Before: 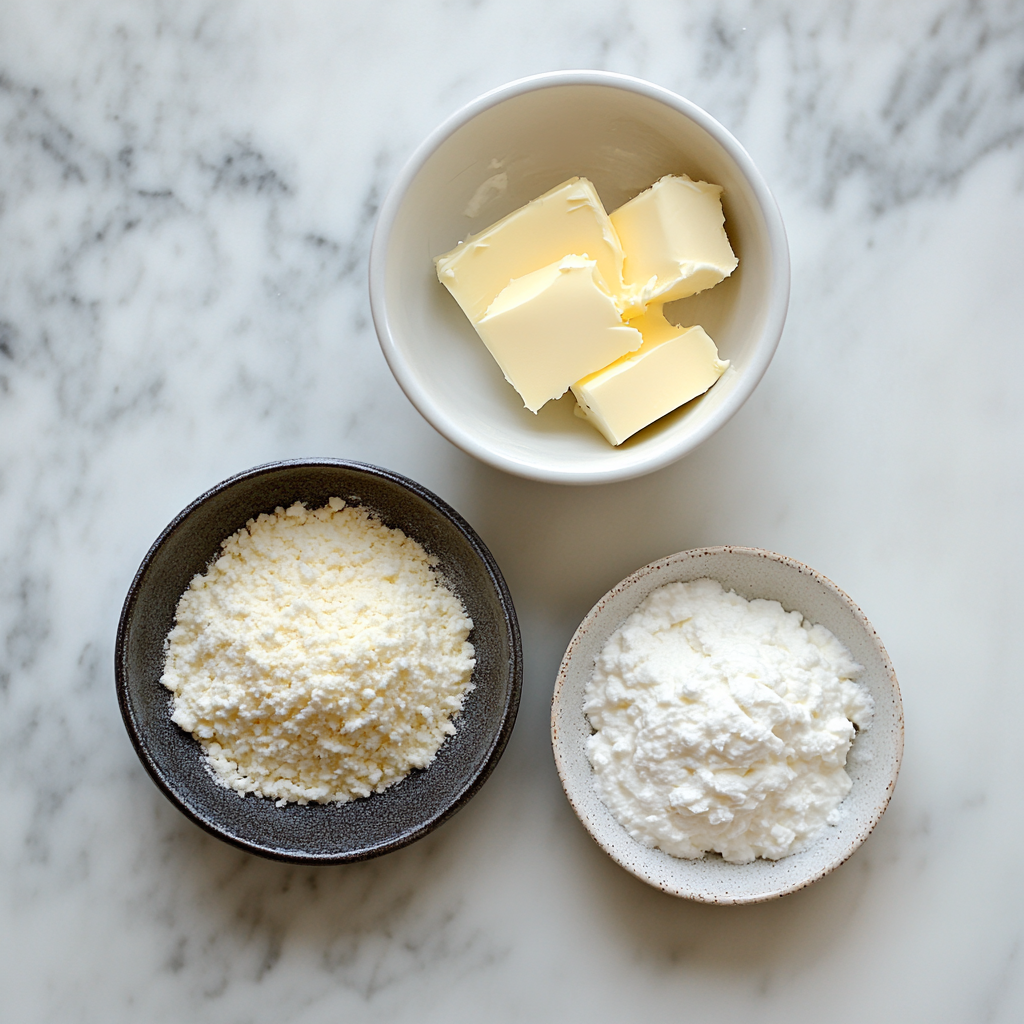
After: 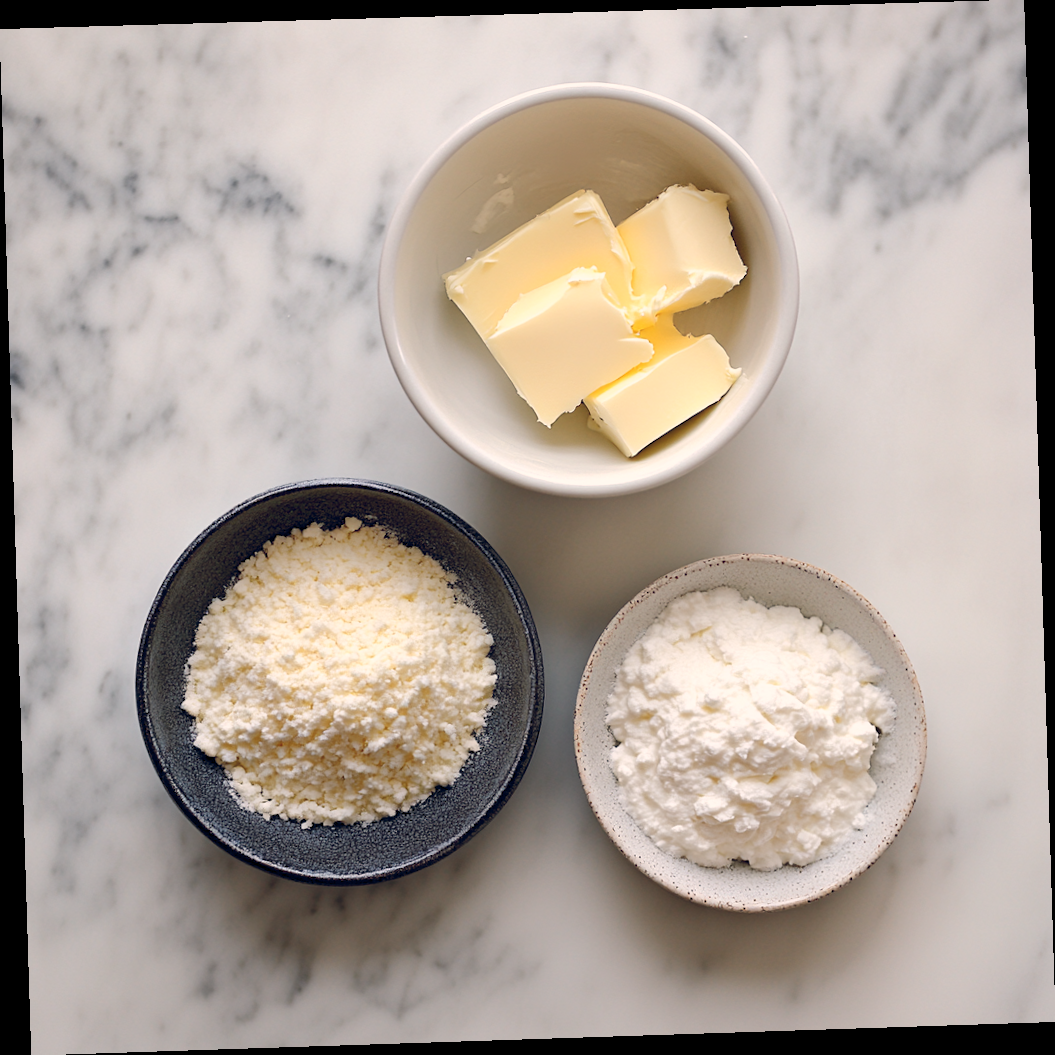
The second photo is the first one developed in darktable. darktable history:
rotate and perspective: rotation -1.77°, lens shift (horizontal) 0.004, automatic cropping off
color balance rgb: shadows lift › hue 87.51°, highlights gain › chroma 3.21%, highlights gain › hue 55.1°, global offset › chroma 0.15%, global offset › hue 253.66°, linear chroma grading › global chroma 0.5%
